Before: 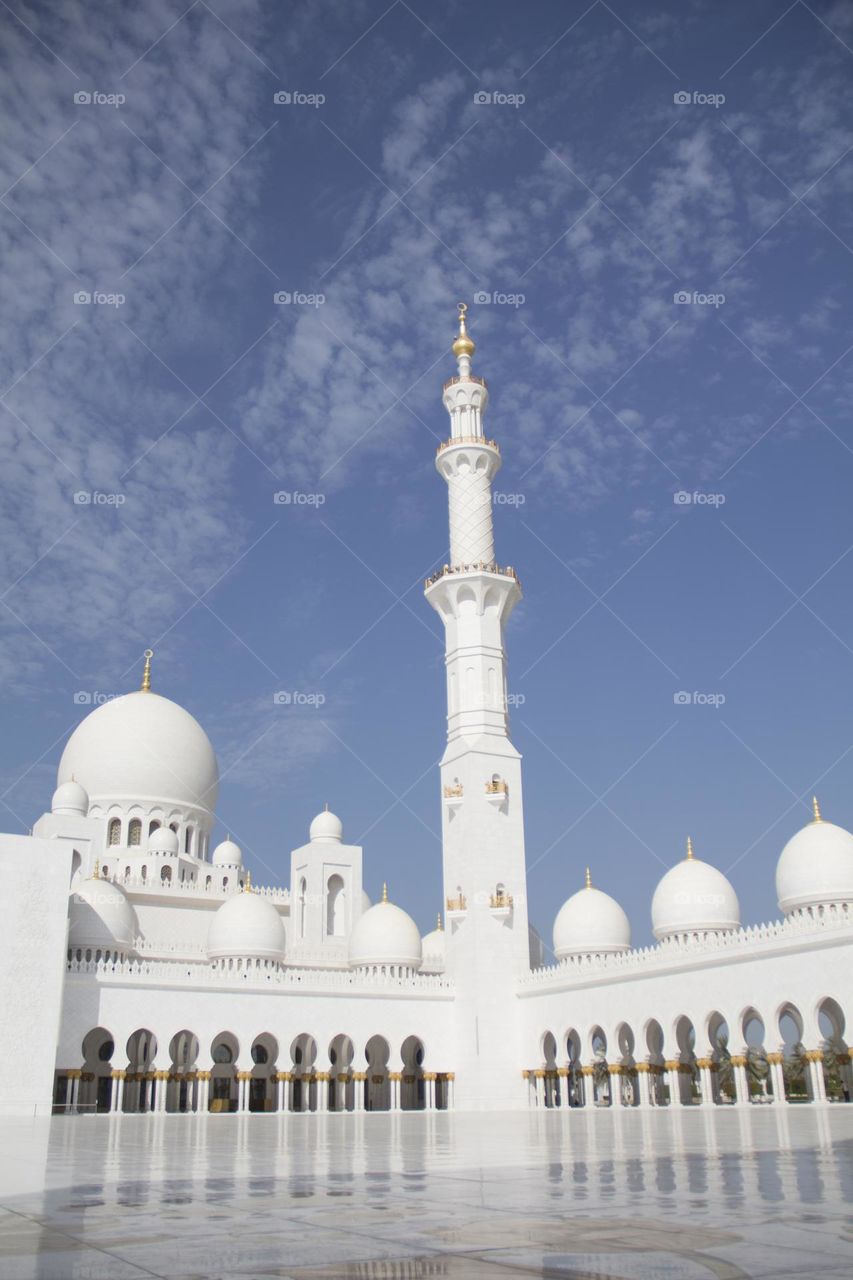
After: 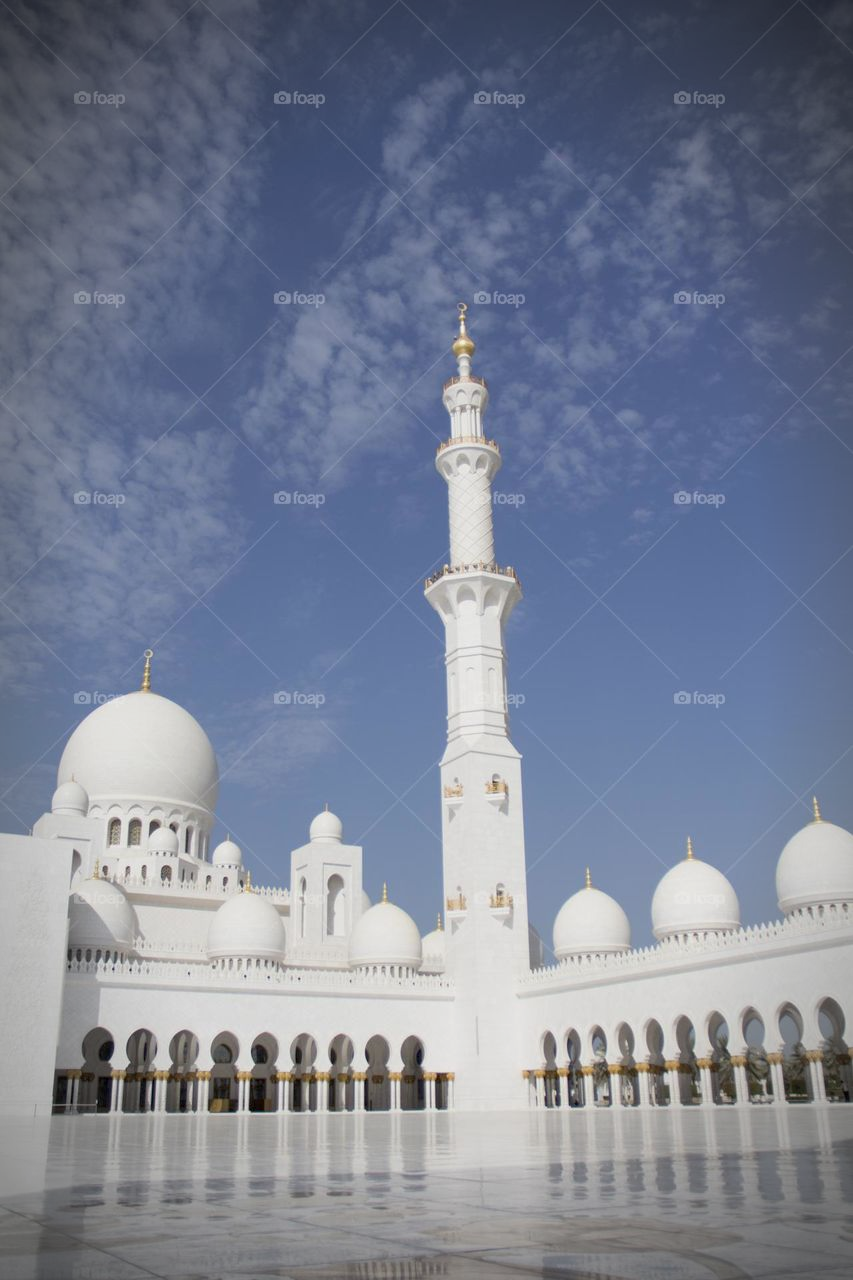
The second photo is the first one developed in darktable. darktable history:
vignetting: automatic ratio true
exposure: black level correction 0.009, exposure -0.159 EV, compensate highlight preservation false
